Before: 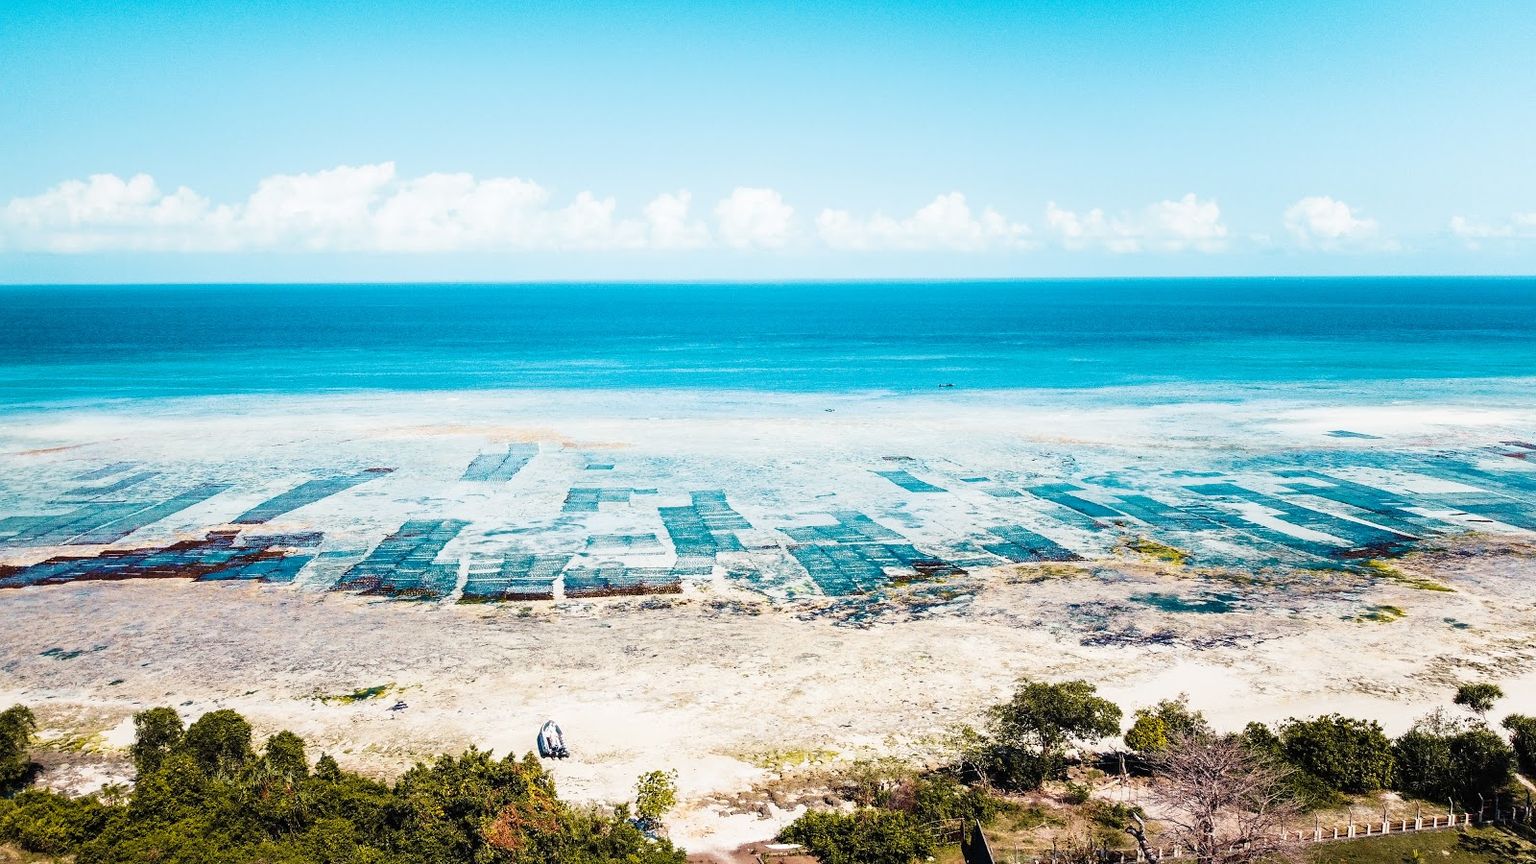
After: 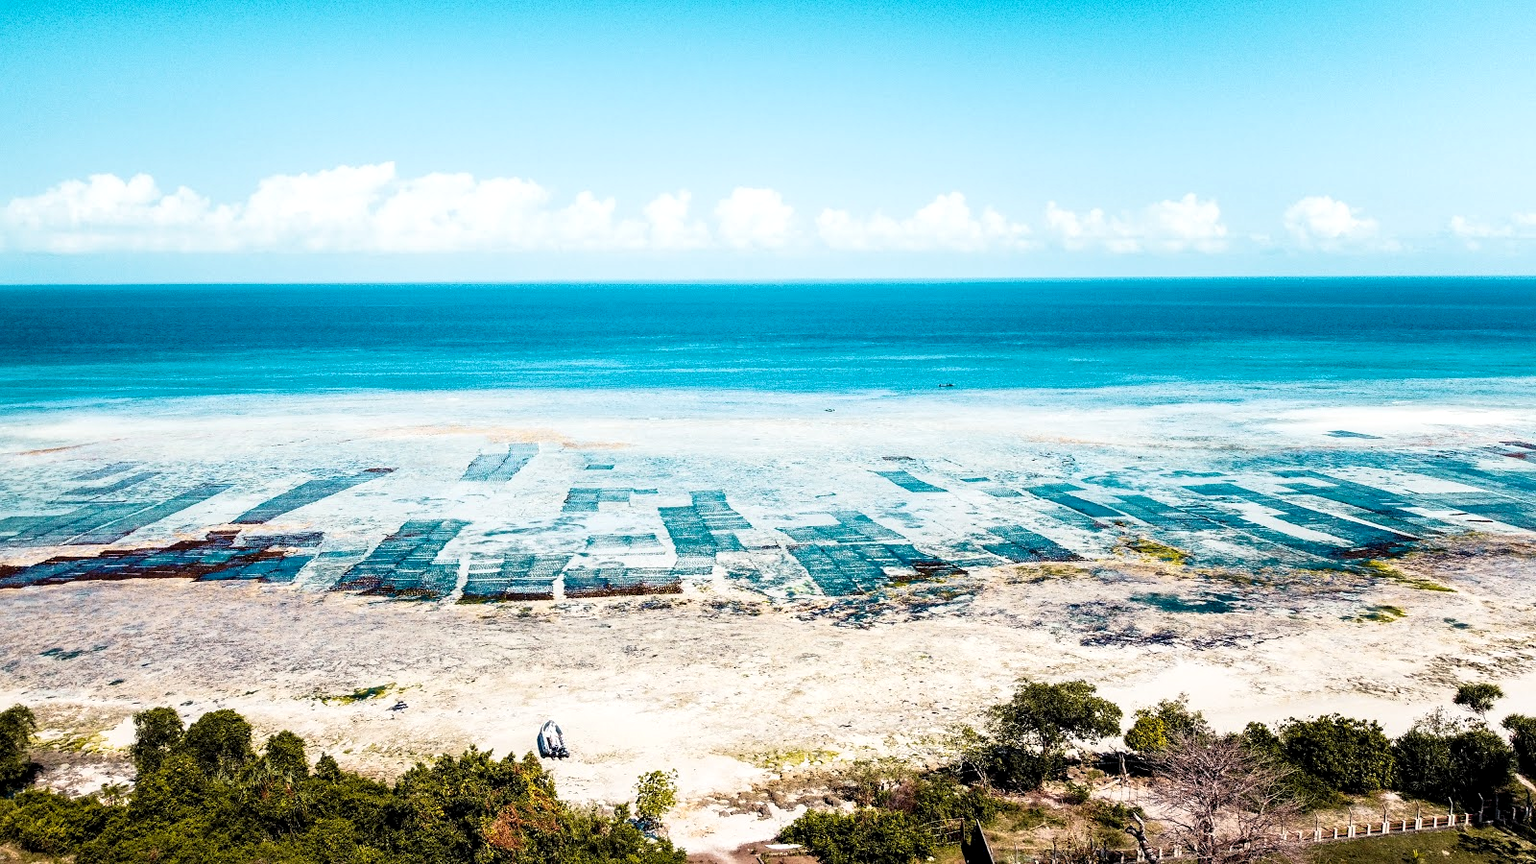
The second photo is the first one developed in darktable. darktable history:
base curve: curves: ch0 [(0, 0) (0.291, 0.288) (0.63, 0.707) (1, 1)]
exposure: exposure -0.019 EV
highlight reconstruction: method clip highlights, clipping threshold 0
local contrast: highlights 103%, shadows 113%, detail 158%, midtone range 0.143
